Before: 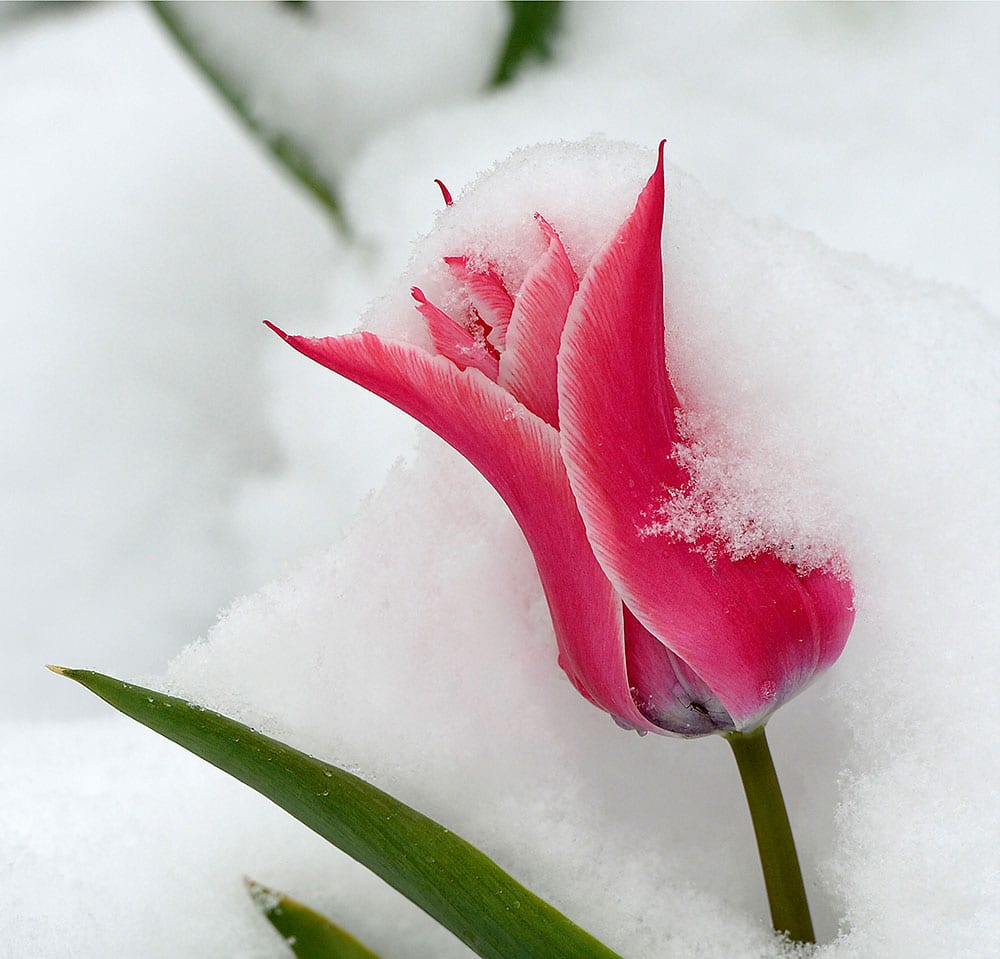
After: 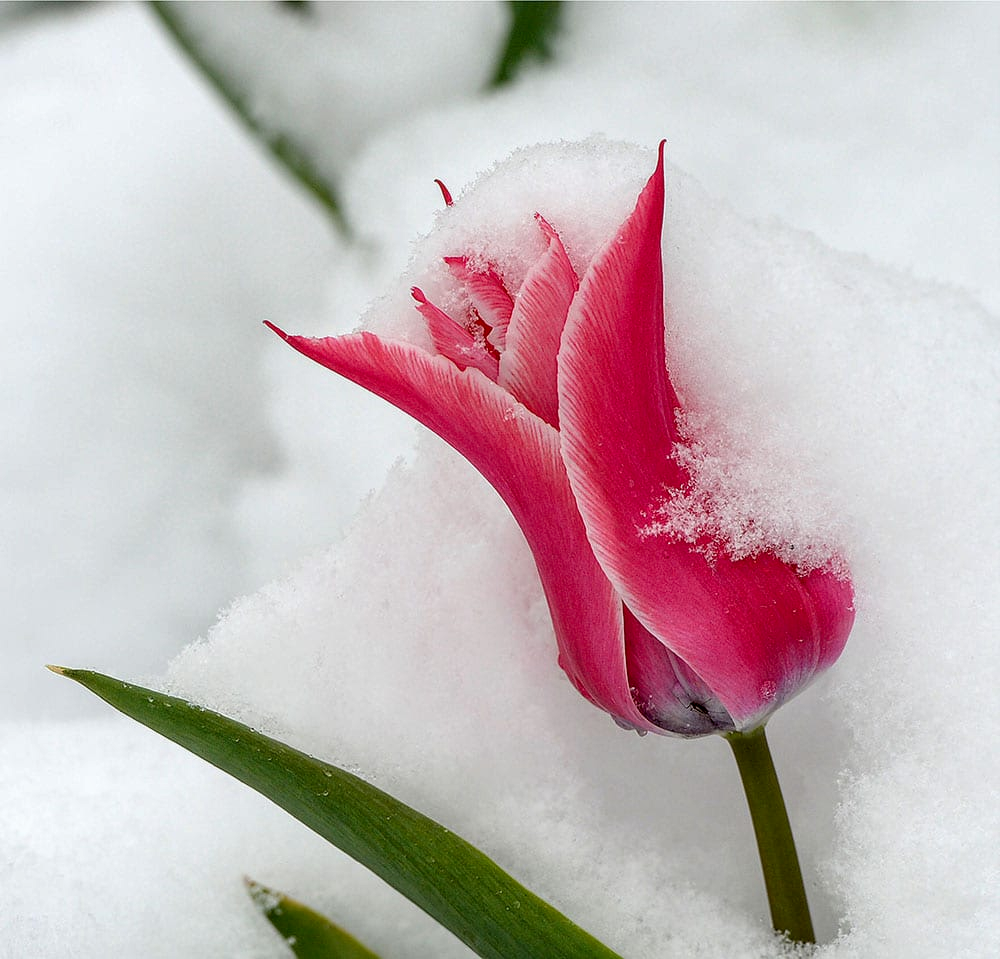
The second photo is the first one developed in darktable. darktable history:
exposure: exposure -0.044 EV, compensate exposure bias true, compensate highlight preservation false
local contrast: on, module defaults
